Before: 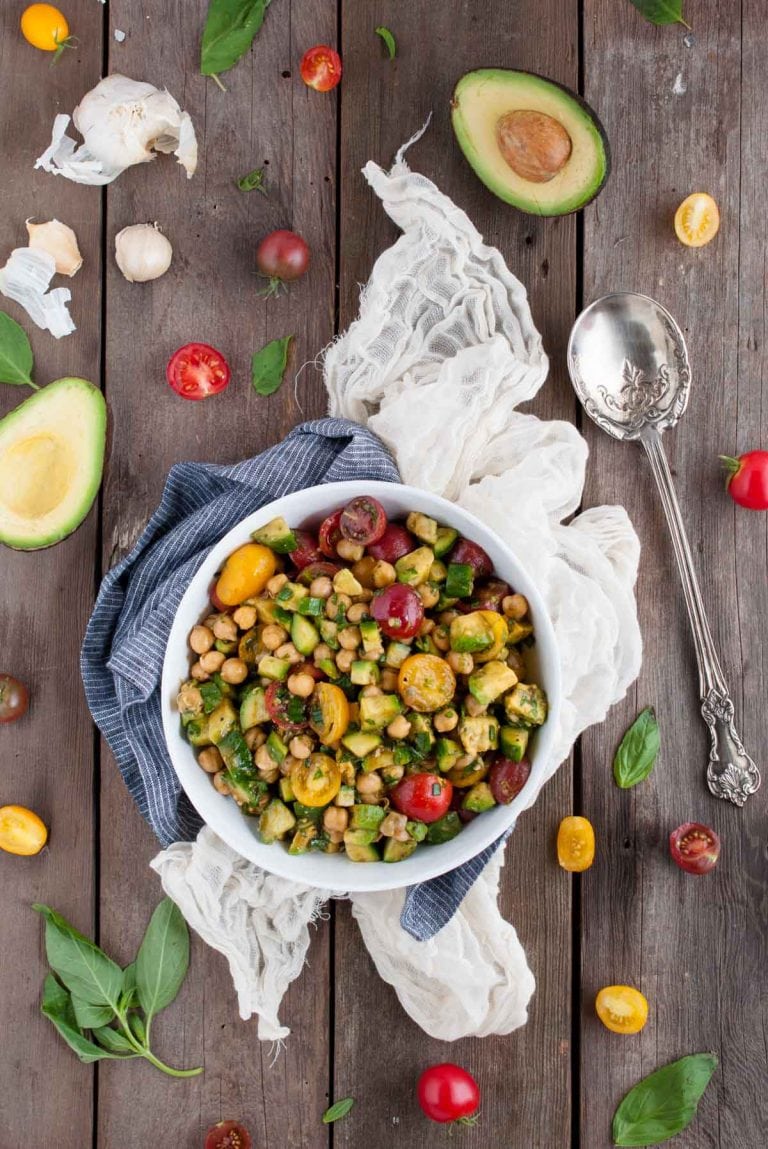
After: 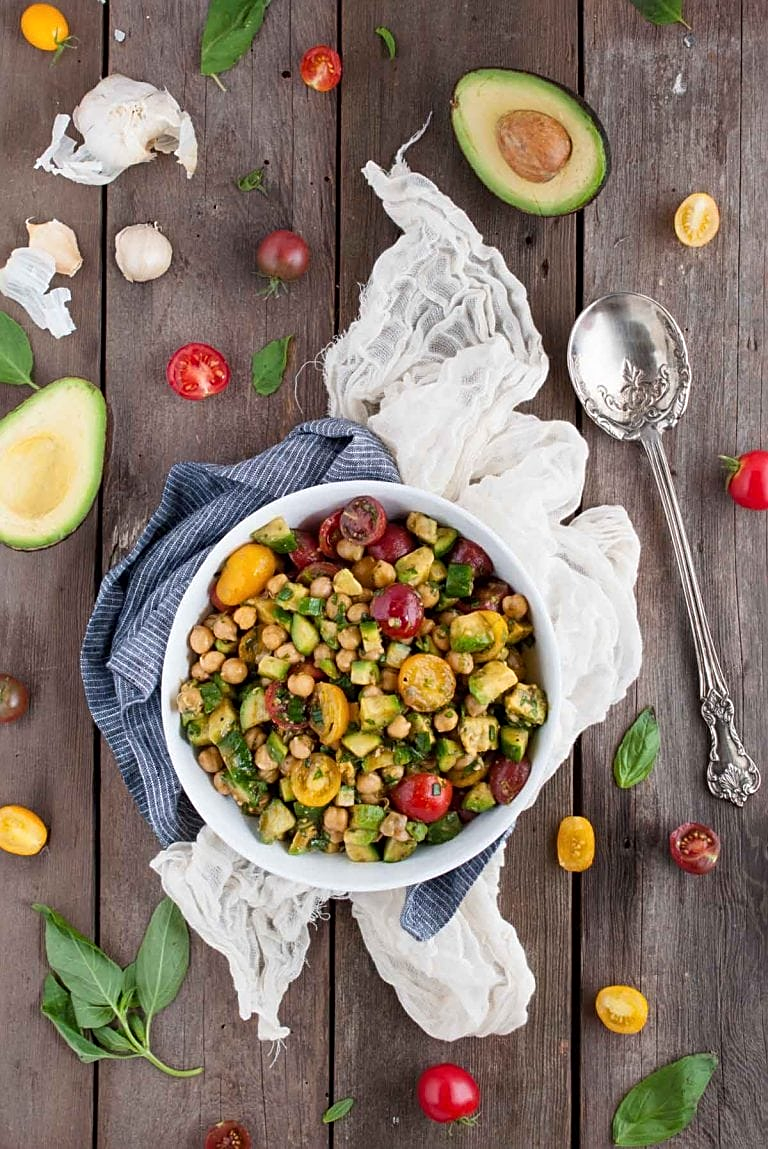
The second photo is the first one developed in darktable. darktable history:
sharpen: on, module defaults
contrast brightness saturation: contrast 0.05
